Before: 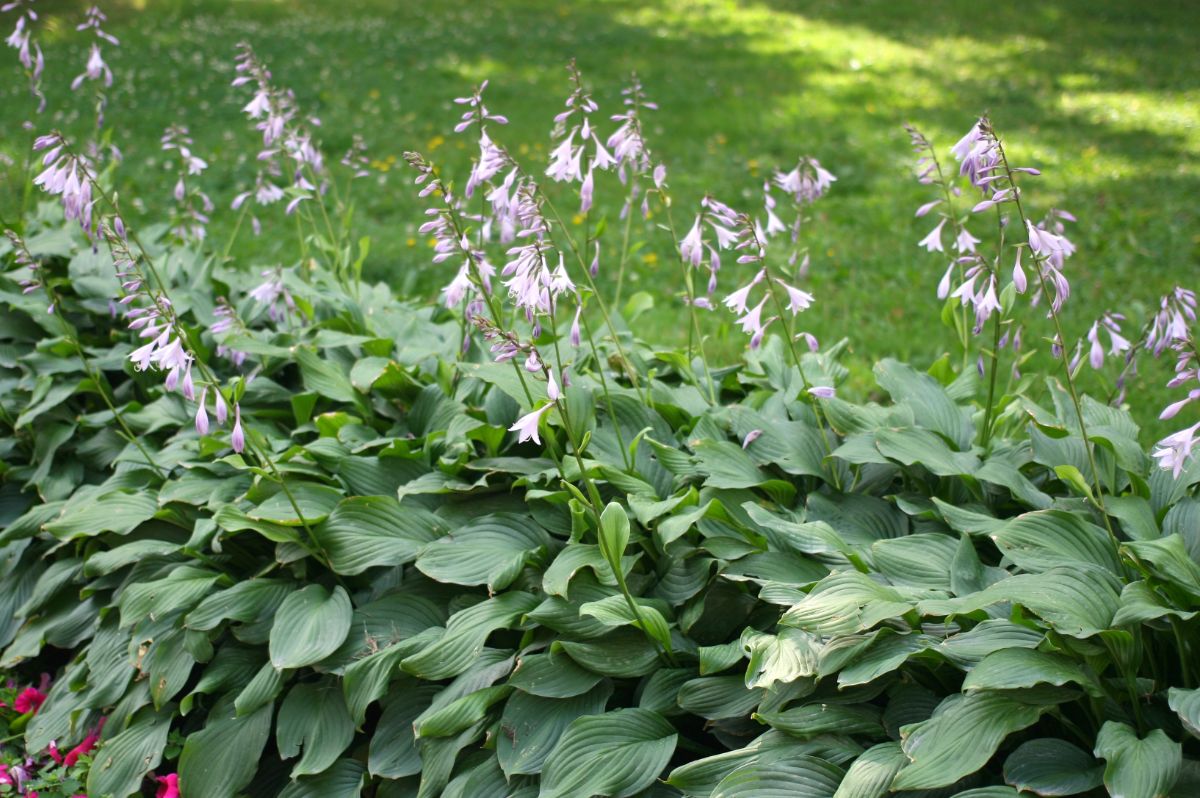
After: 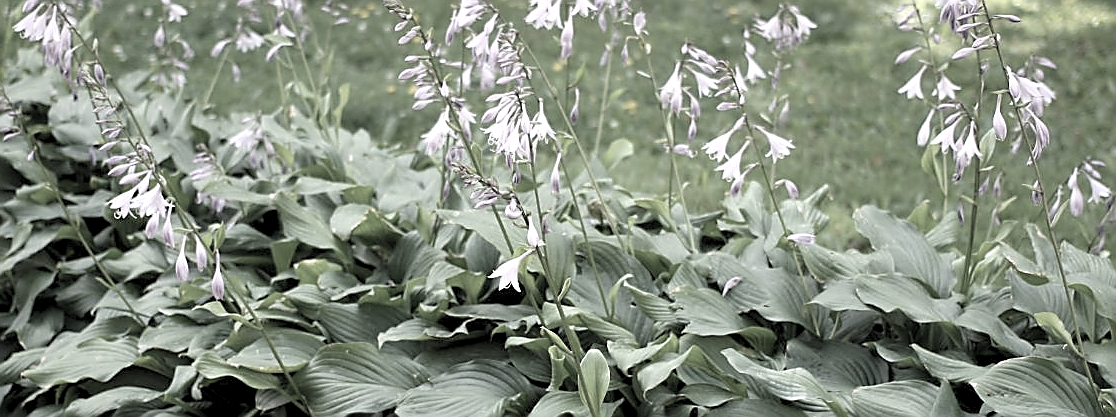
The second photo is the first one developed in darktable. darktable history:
crop: left 1.744%, top 19.225%, right 5.069%, bottom 28.357%
color correction: saturation 0.3
rgb levels: levels [[0.01, 0.419, 0.839], [0, 0.5, 1], [0, 0.5, 1]]
sharpen: radius 1.4, amount 1.25, threshold 0.7
